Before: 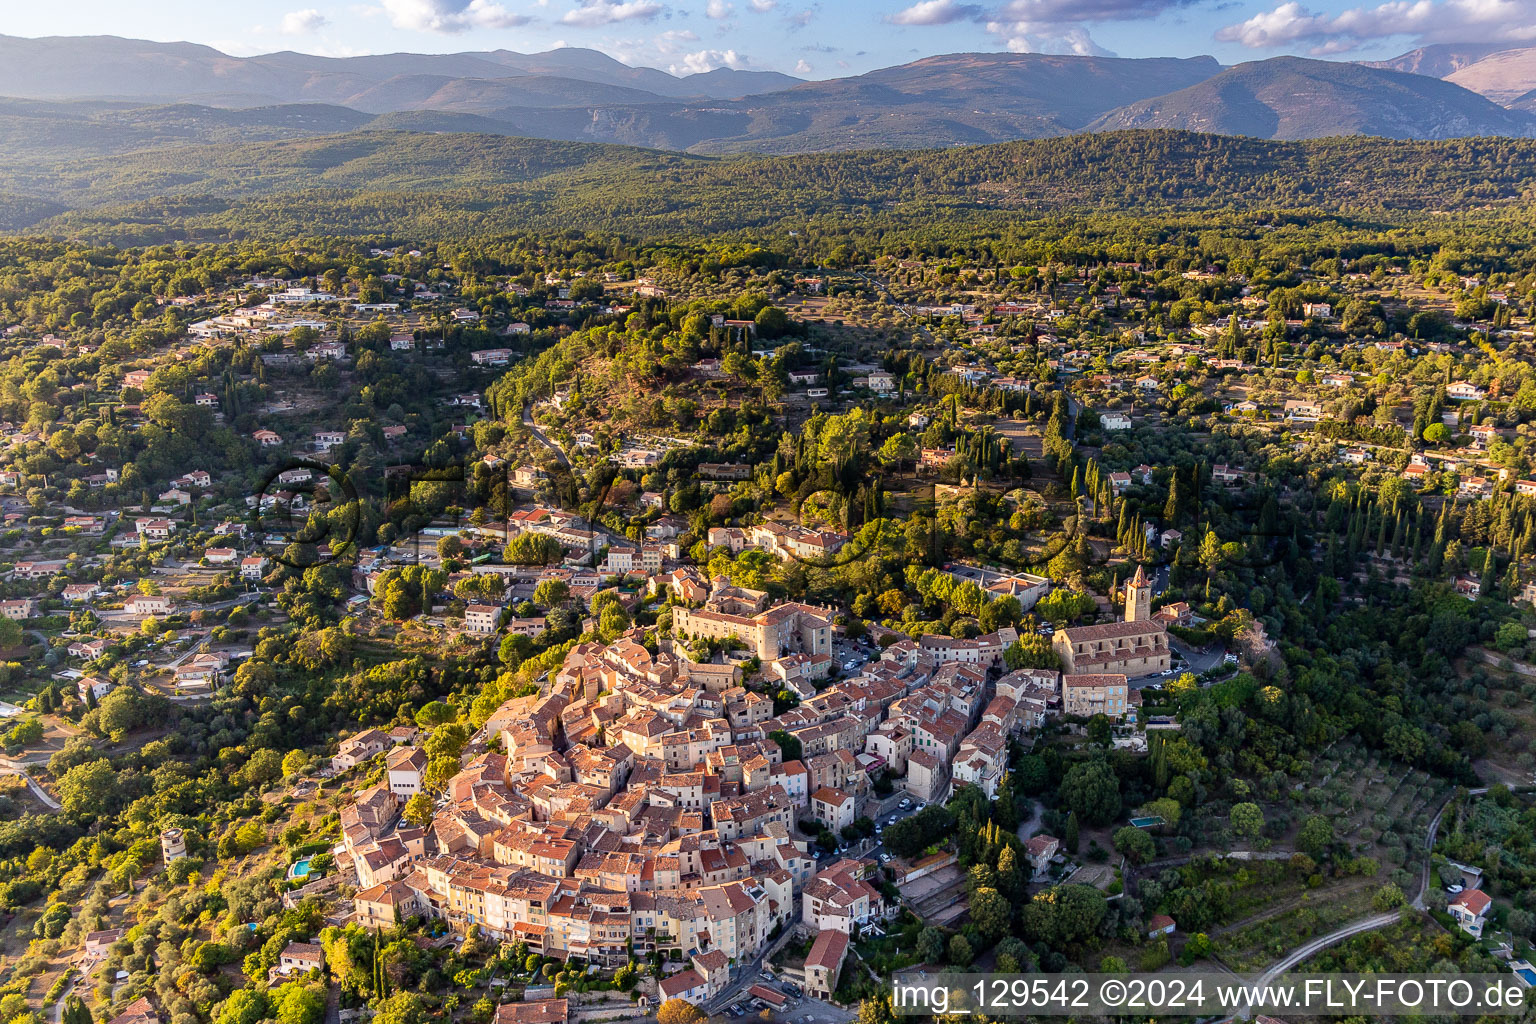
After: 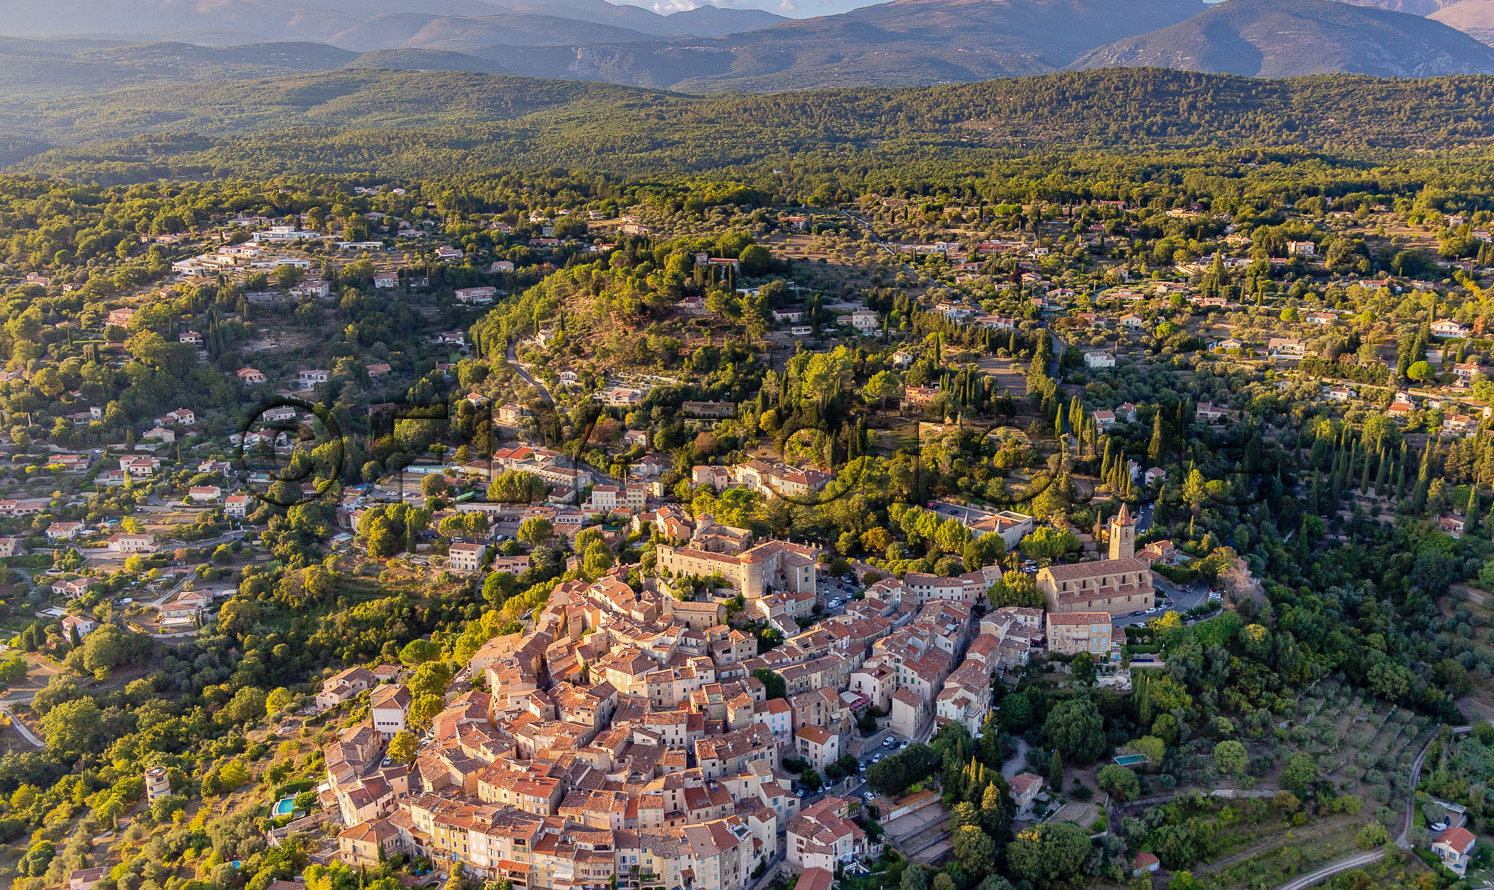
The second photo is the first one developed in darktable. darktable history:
shadows and highlights: on, module defaults
crop: left 1.079%, top 6.132%, right 1.625%, bottom 6.944%
